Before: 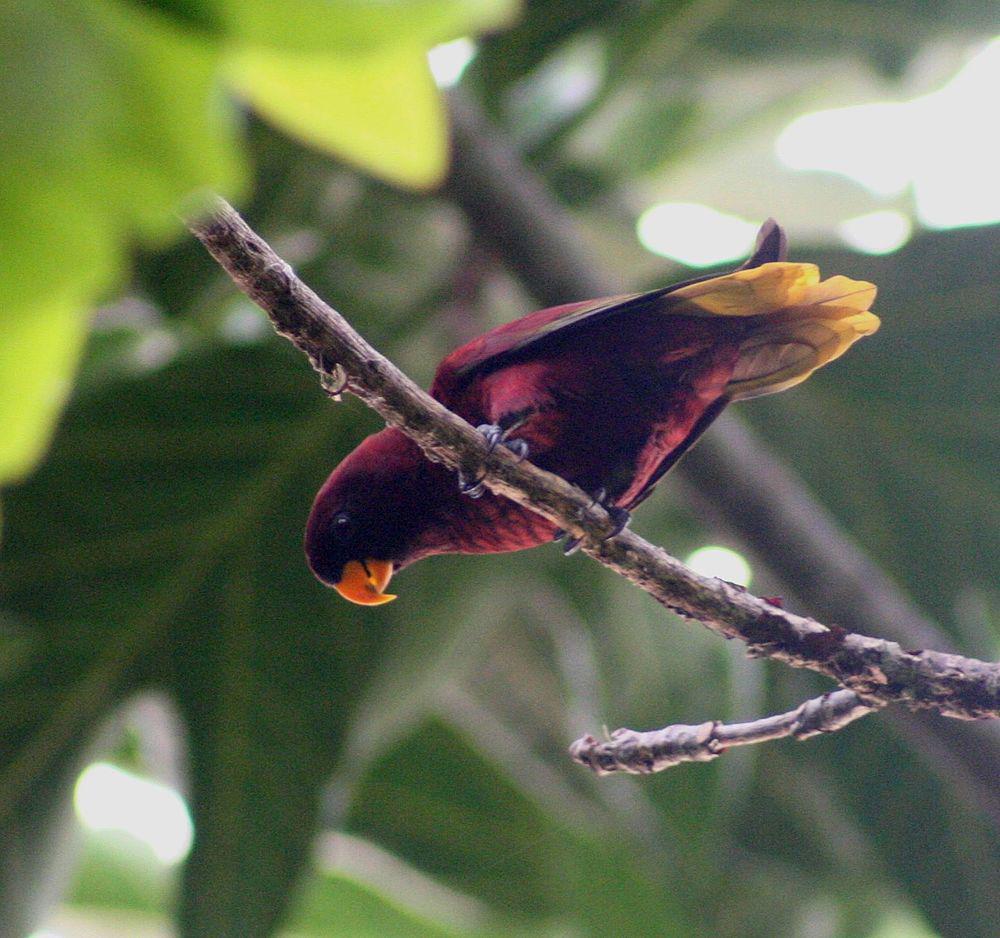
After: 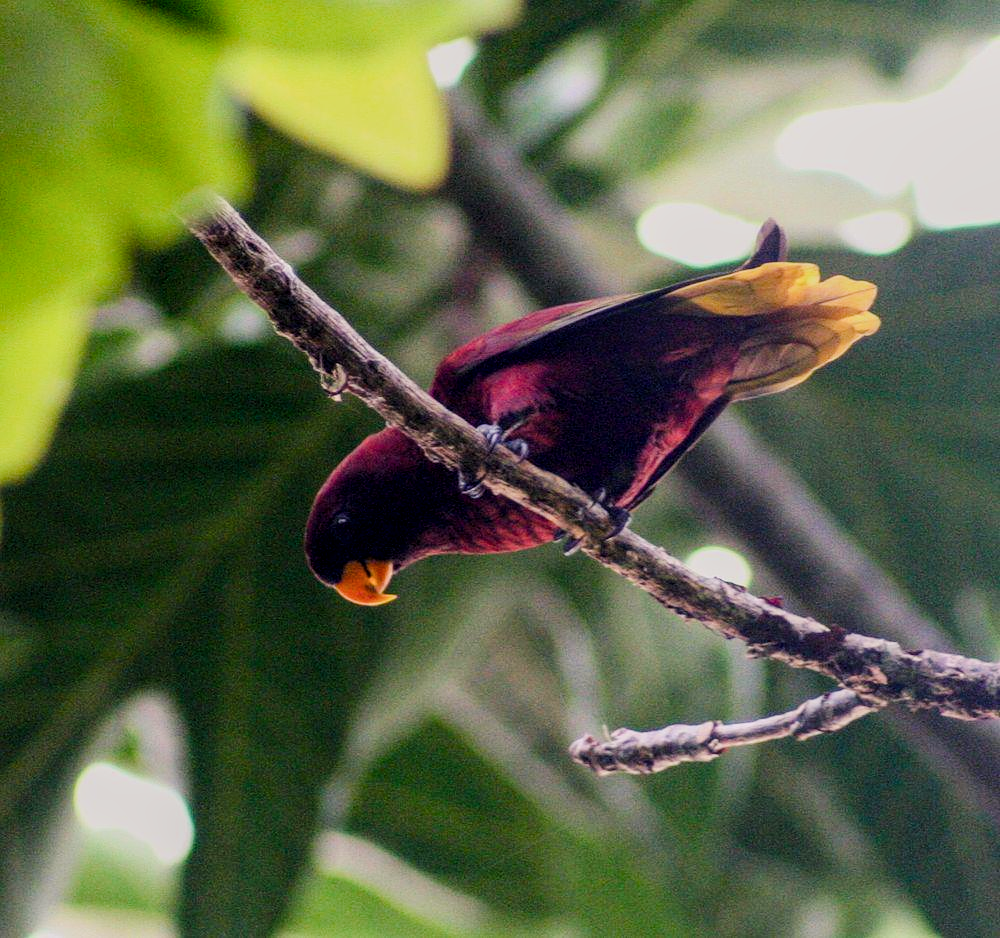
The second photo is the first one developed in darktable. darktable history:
exposure: black level correction 0.001, compensate highlight preservation false
color balance rgb: shadows lift › chroma 1%, shadows lift › hue 217.2°, power › hue 310.8°, highlights gain › chroma 1%, highlights gain › hue 54°, global offset › luminance 0.5%, global offset › hue 171.6°, perceptual saturation grading › global saturation 14.09%, perceptual saturation grading › highlights -25%, perceptual saturation grading › shadows 30%, perceptual brilliance grading › highlights 13.42%, perceptual brilliance grading › mid-tones 8.05%, perceptual brilliance grading › shadows -17.45%, global vibrance 25%
local contrast: on, module defaults
filmic rgb: black relative exposure -7.65 EV, white relative exposure 4.56 EV, hardness 3.61
